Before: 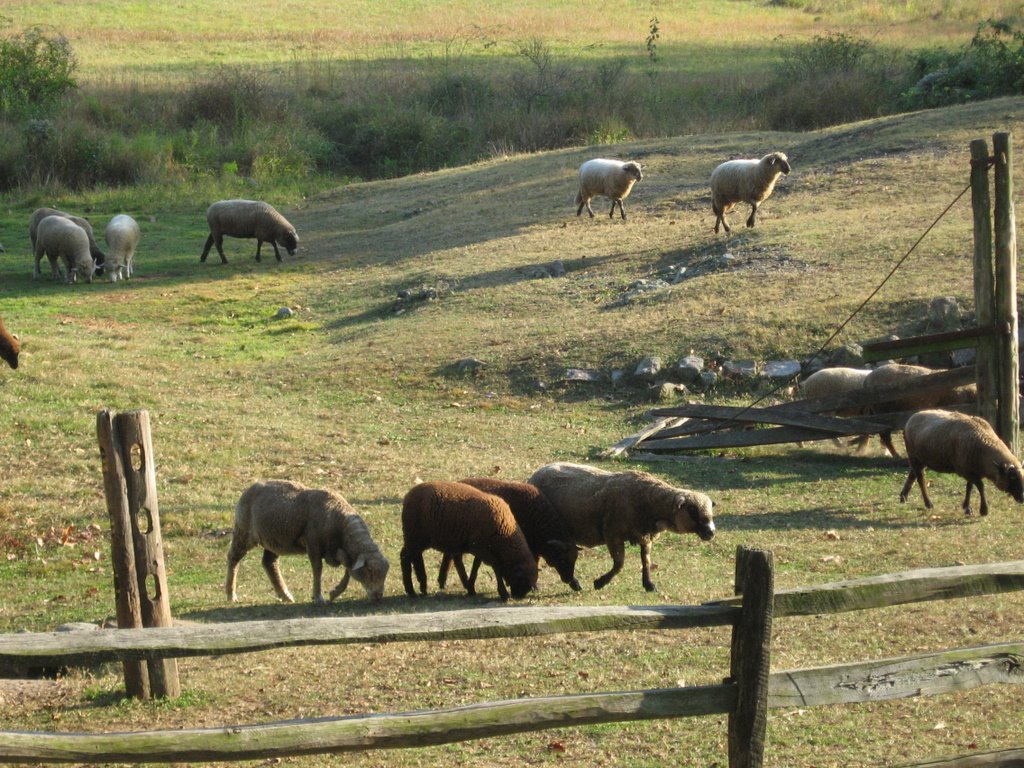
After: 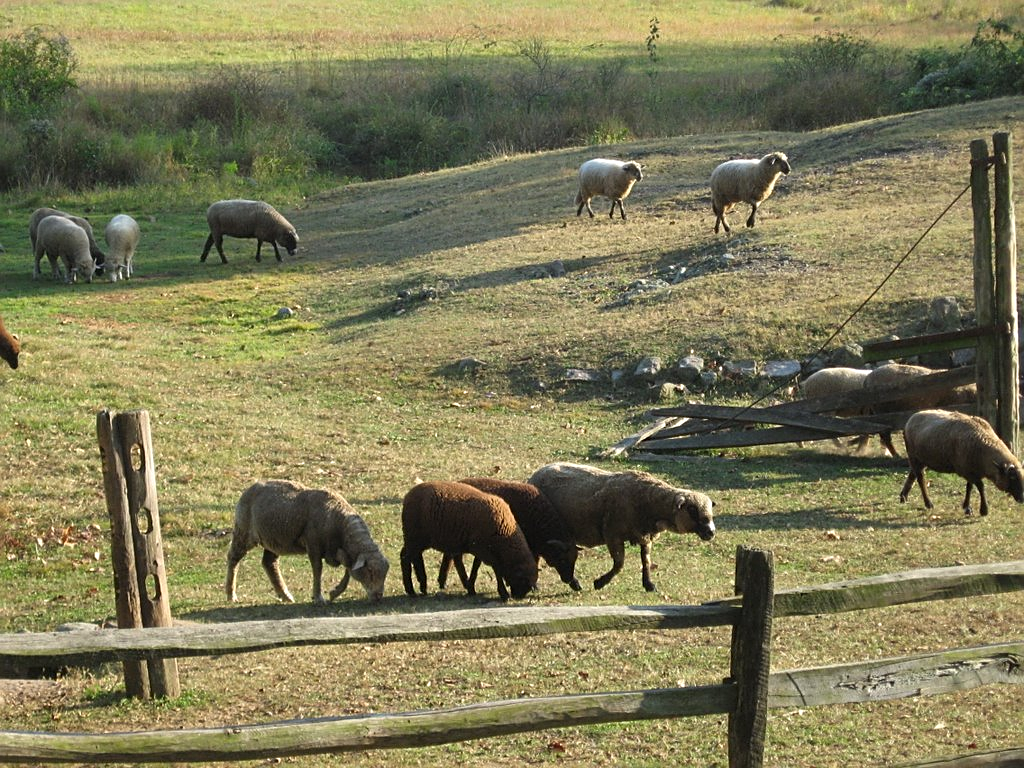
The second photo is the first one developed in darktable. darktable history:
sharpen: on, module defaults
tone equalizer: smoothing diameter 2.08%, edges refinement/feathering 19.01, mask exposure compensation -1.57 EV, filter diffusion 5
